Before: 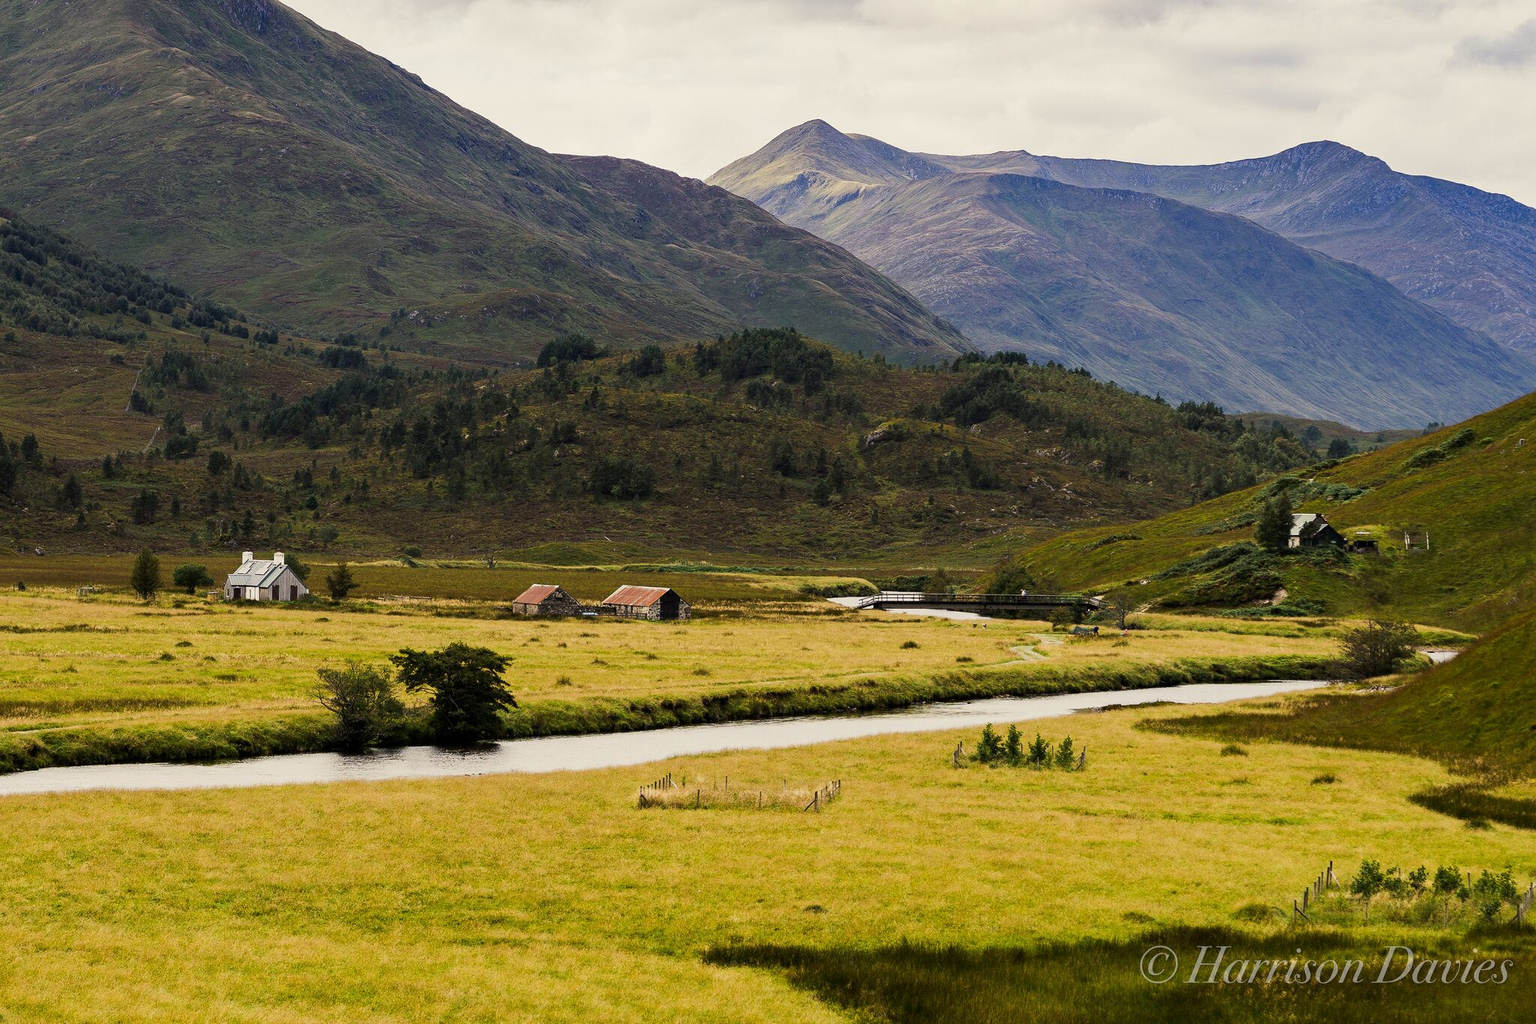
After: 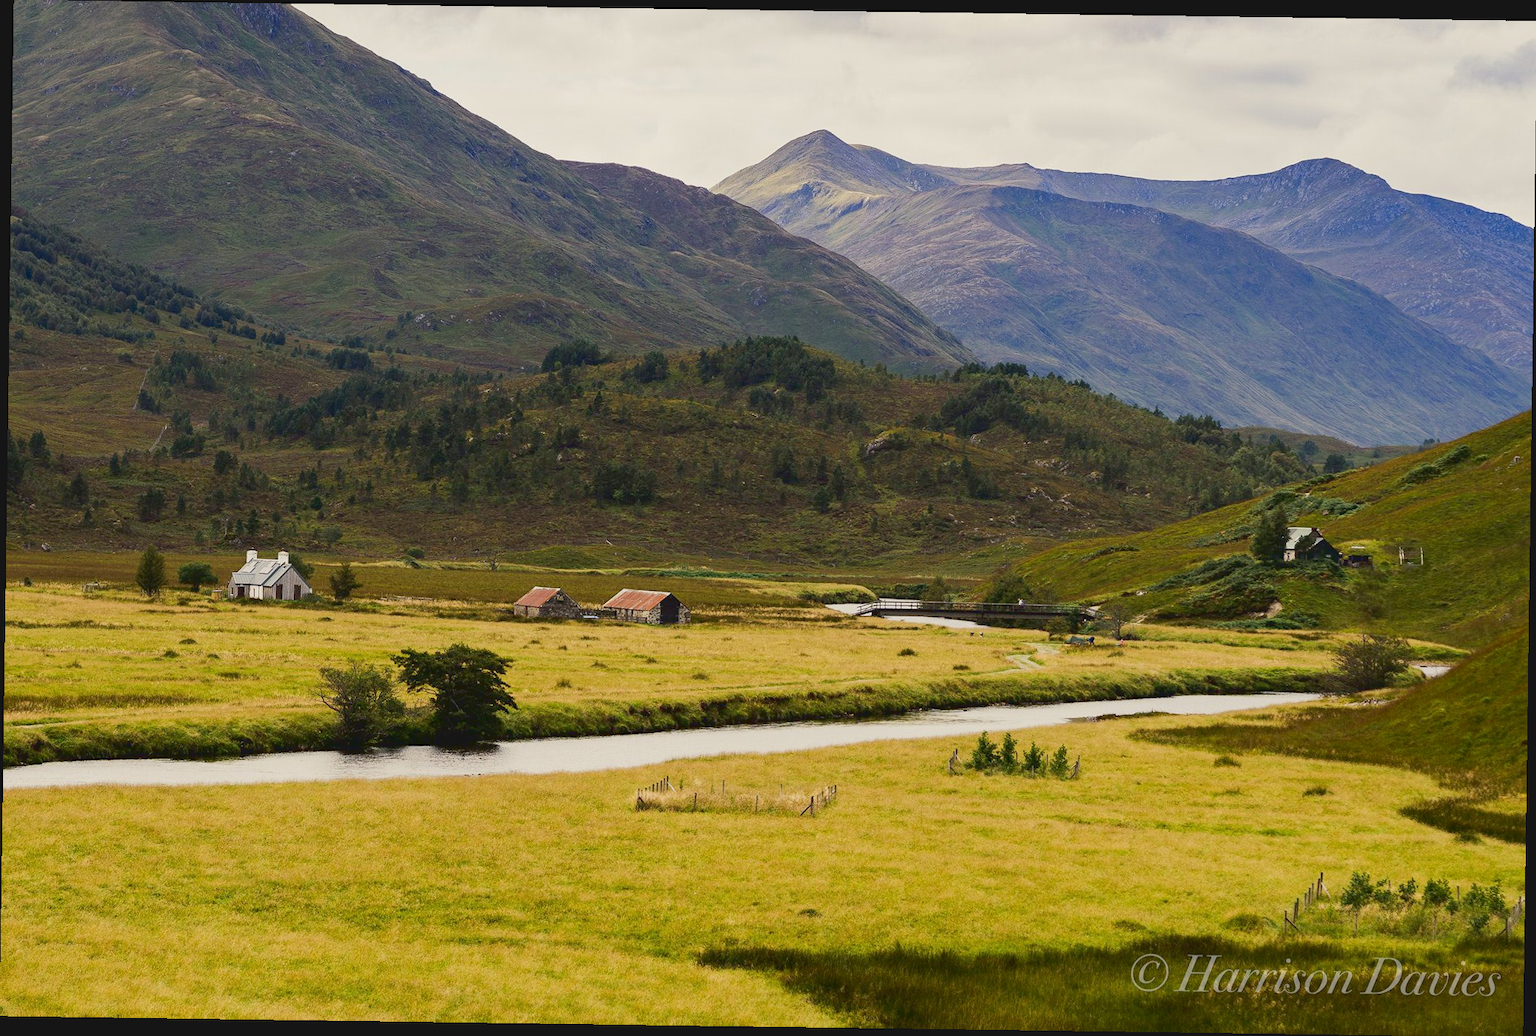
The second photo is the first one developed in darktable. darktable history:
rotate and perspective: rotation 0.8°, automatic cropping off
tone equalizer: on, module defaults
tone curve: curves: ch0 [(0, 0.068) (1, 0.961)], color space Lab, linked channels, preserve colors none
